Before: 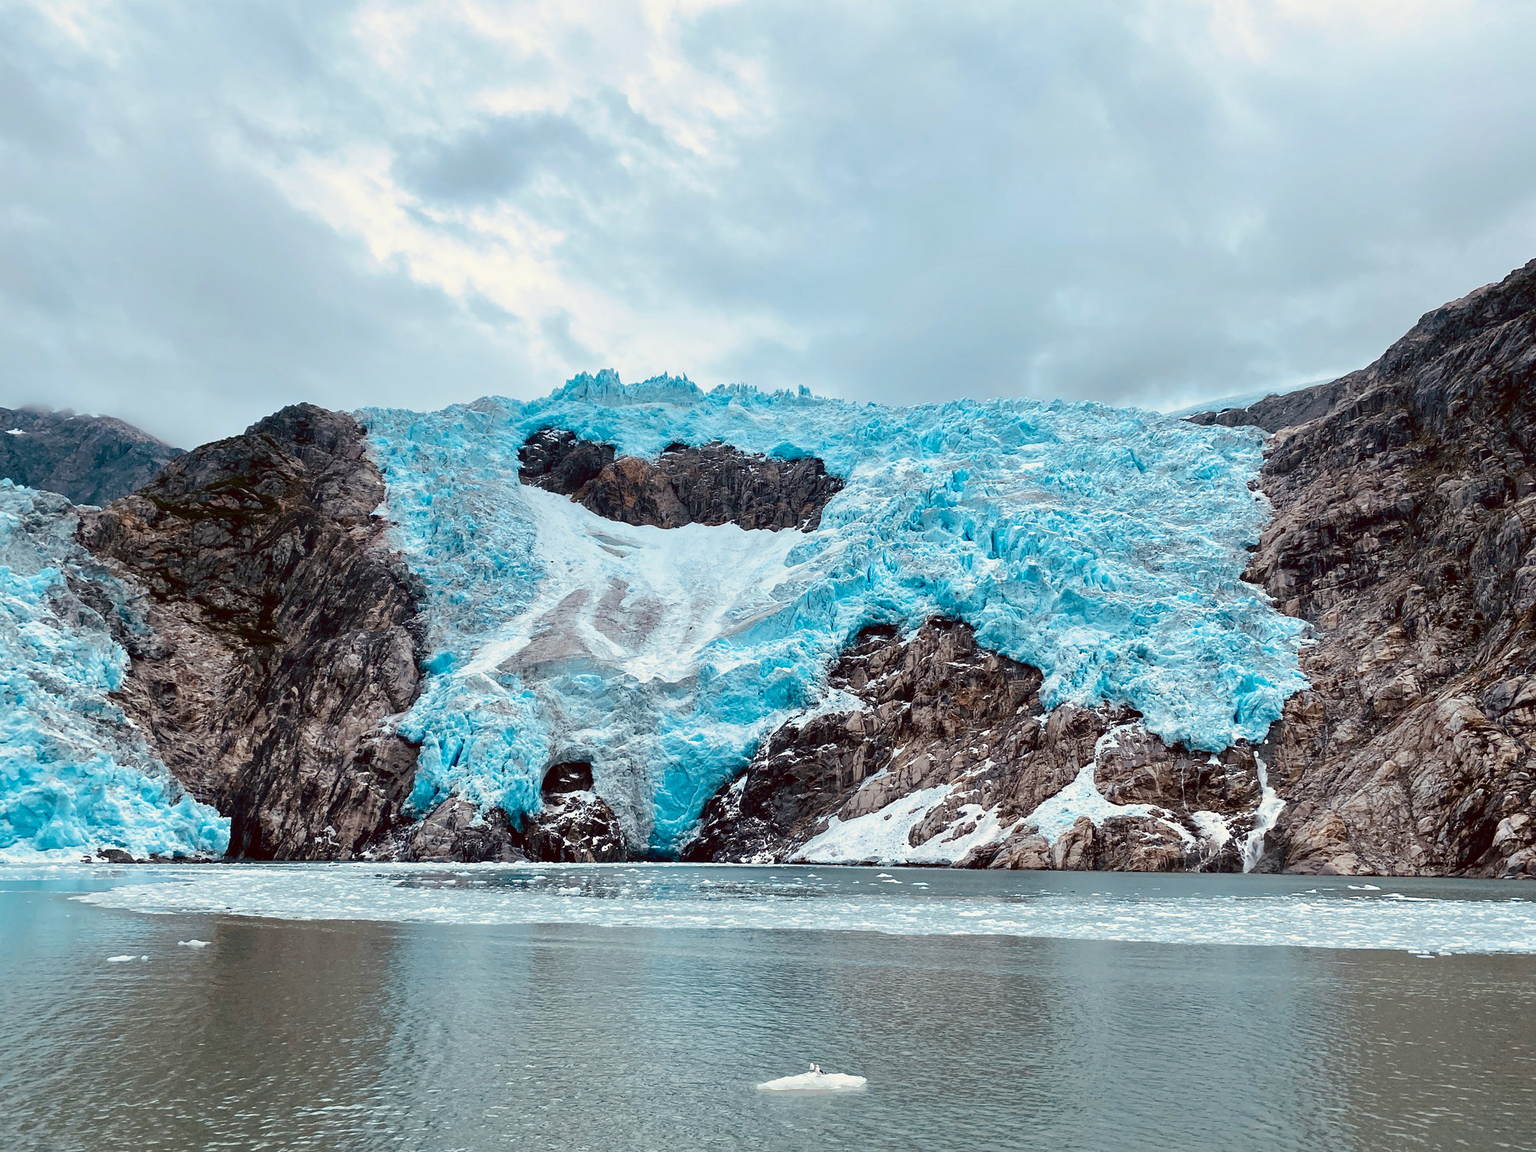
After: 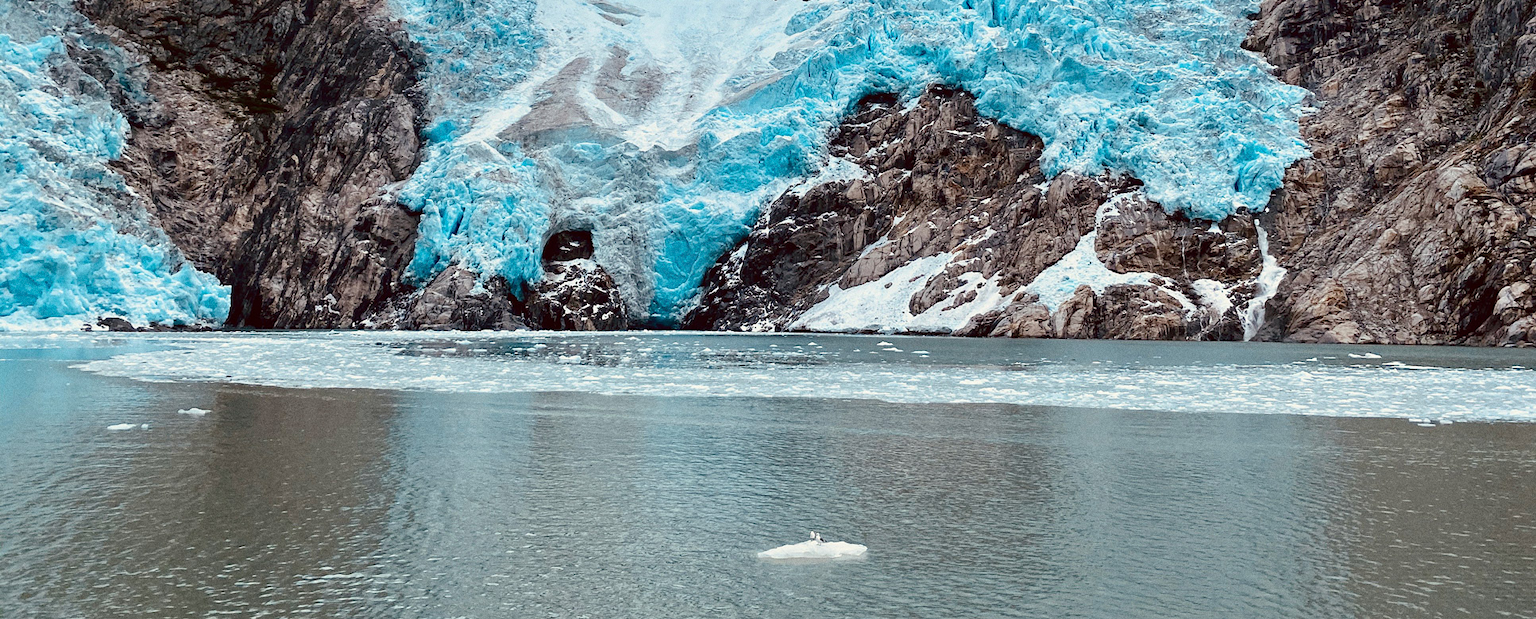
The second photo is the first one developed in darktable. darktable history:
crop and rotate: top 46.237%
grain: coarseness 0.09 ISO
